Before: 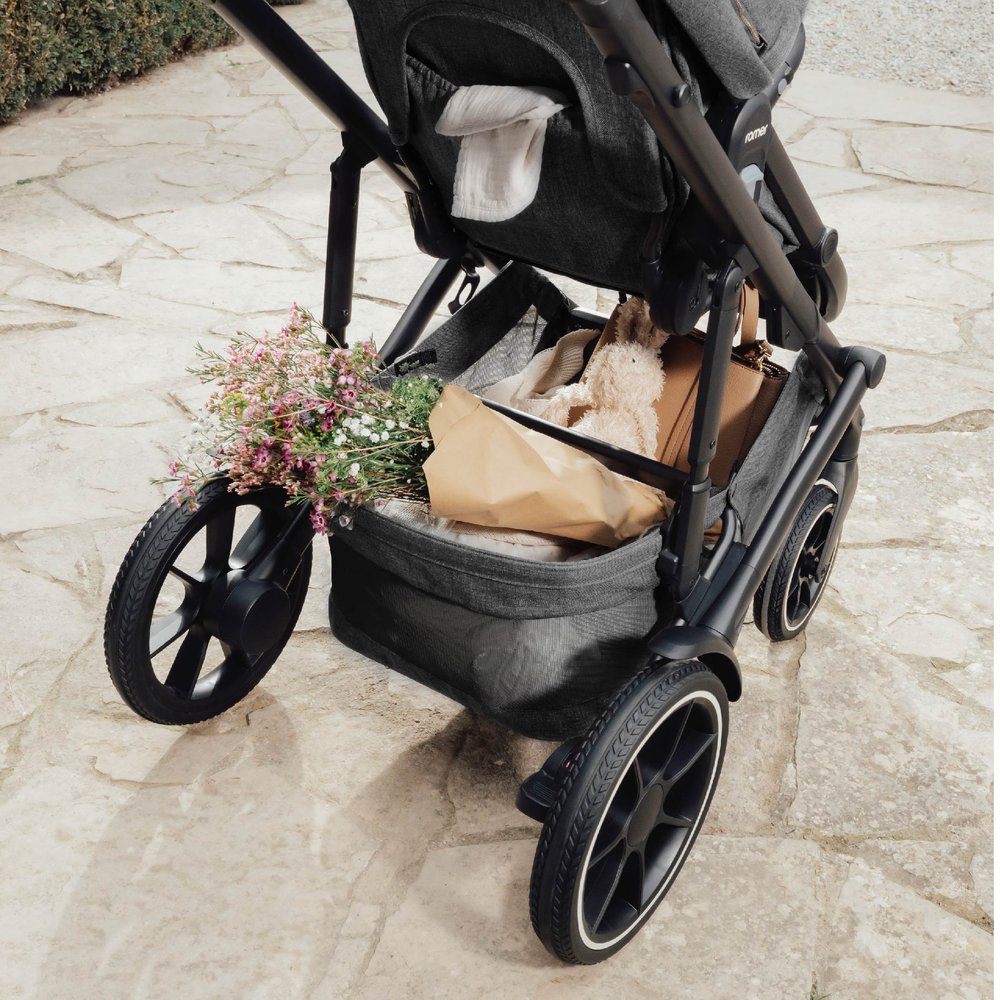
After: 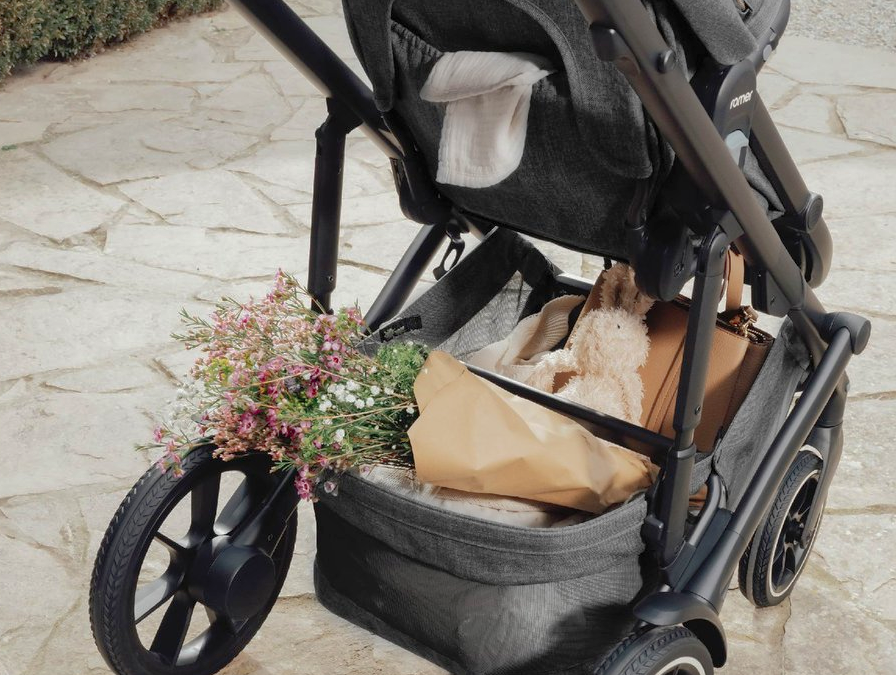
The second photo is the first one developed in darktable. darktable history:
shadows and highlights: on, module defaults
crop: left 1.509%, top 3.452%, right 7.696%, bottom 28.452%
